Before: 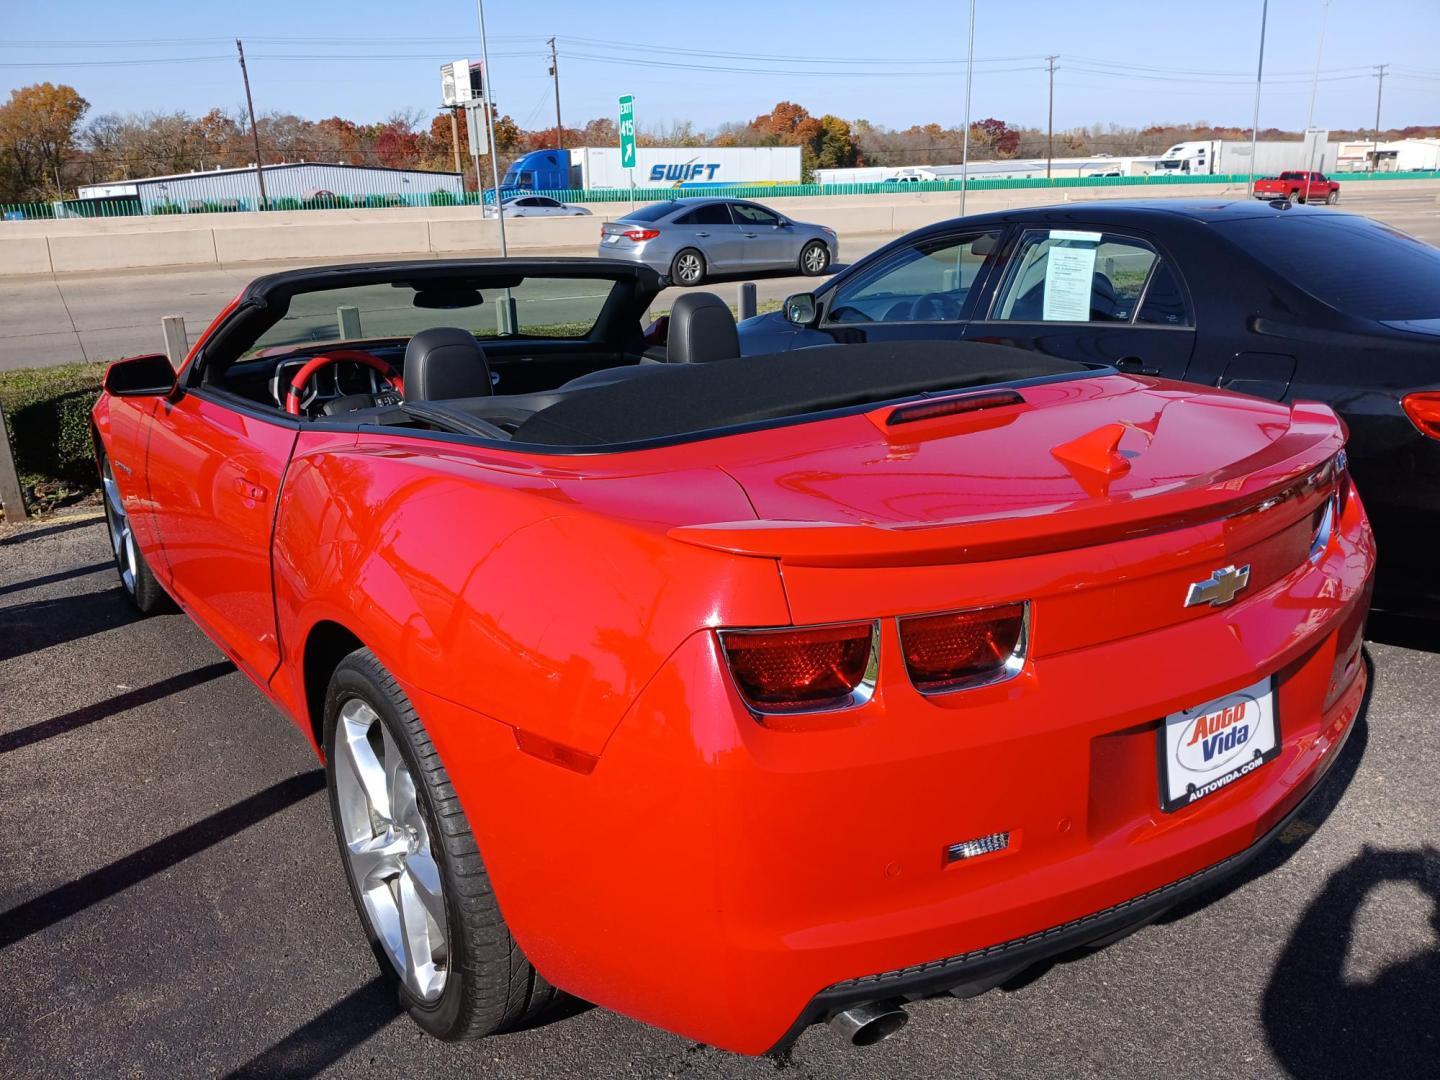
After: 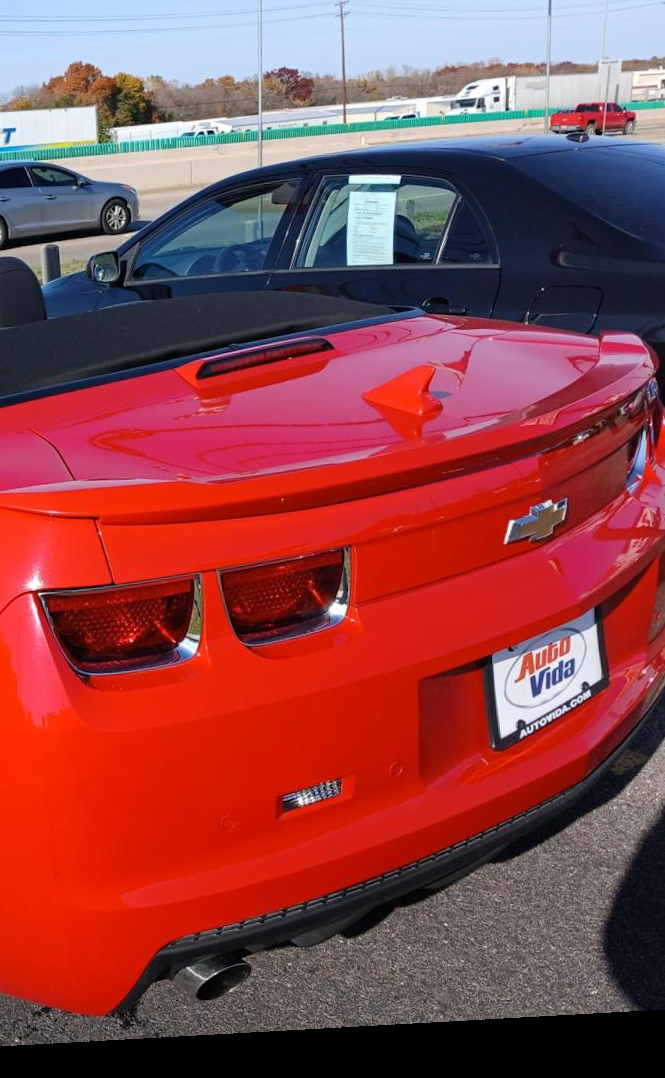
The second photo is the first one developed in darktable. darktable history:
exposure: compensate highlight preservation false
crop: left 47.628%, top 6.643%, right 7.874%
rotate and perspective: rotation -3.18°, automatic cropping off
